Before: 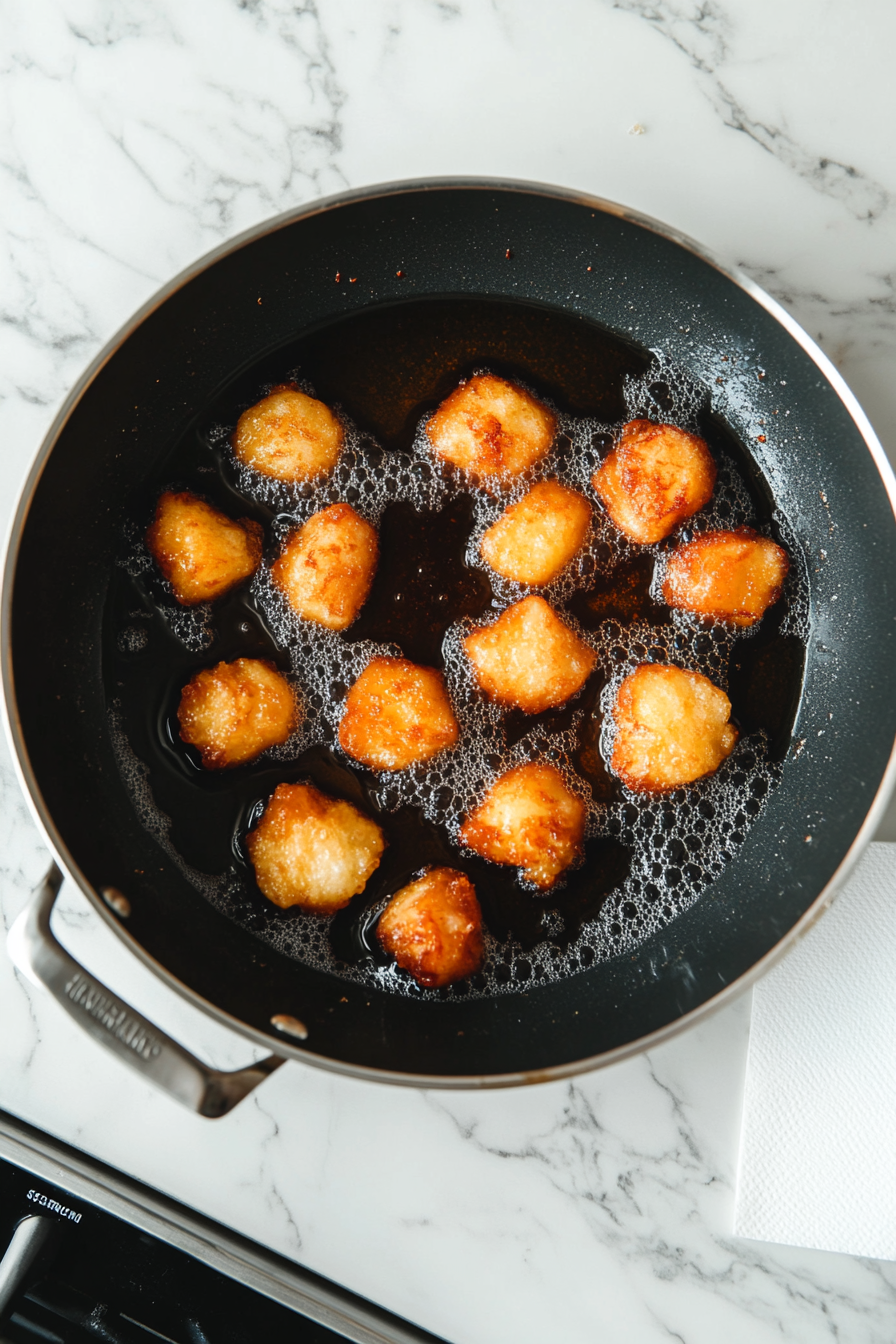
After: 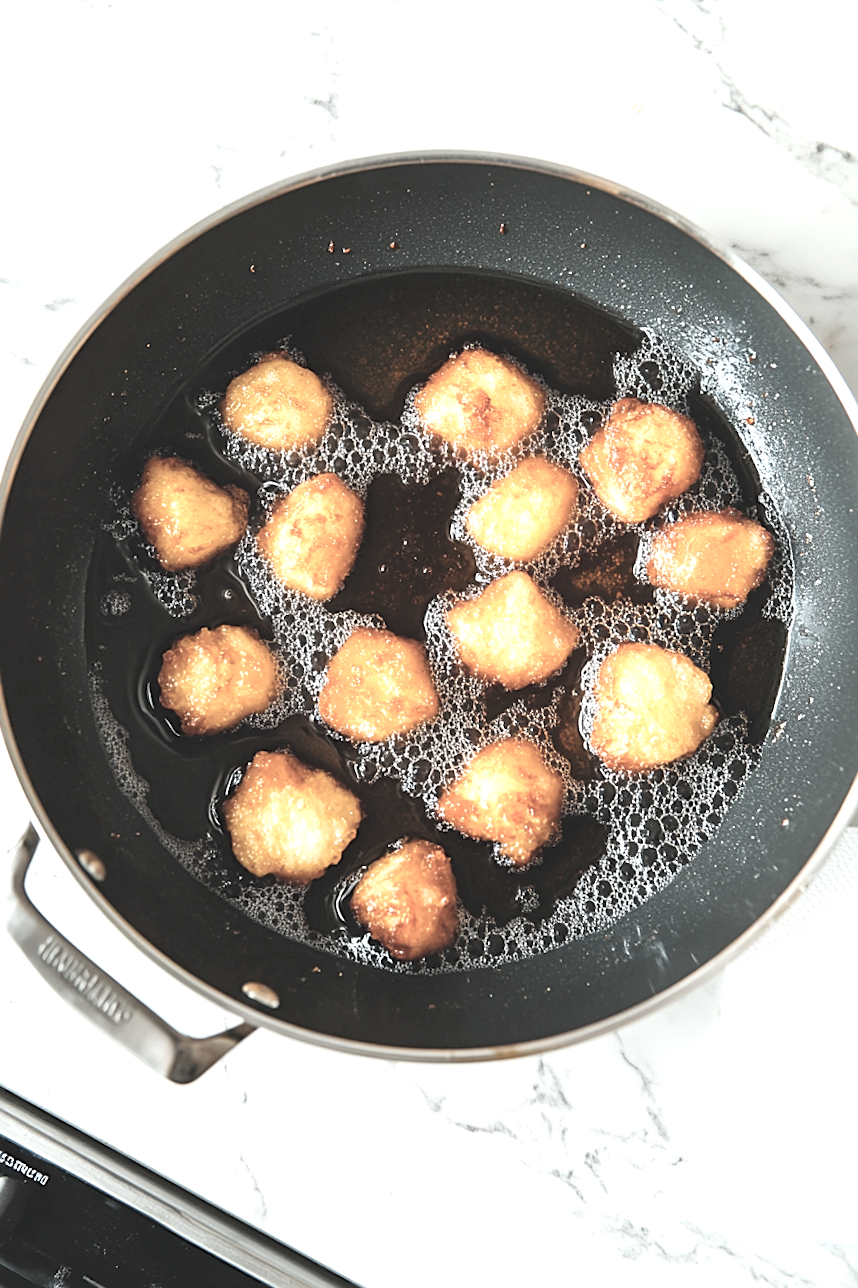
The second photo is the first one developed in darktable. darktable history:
crop and rotate: angle -1.68°
exposure: black level correction 0, exposure 0.896 EV, compensate highlight preservation false
sharpen: amount 0.5
color balance rgb: perceptual saturation grading › global saturation -0.173%, perceptual brilliance grading › global brilliance 2.431%, perceptual brilliance grading › highlights -3.959%, global vibrance 24.609%
contrast brightness saturation: brightness 0.184, saturation -0.498
